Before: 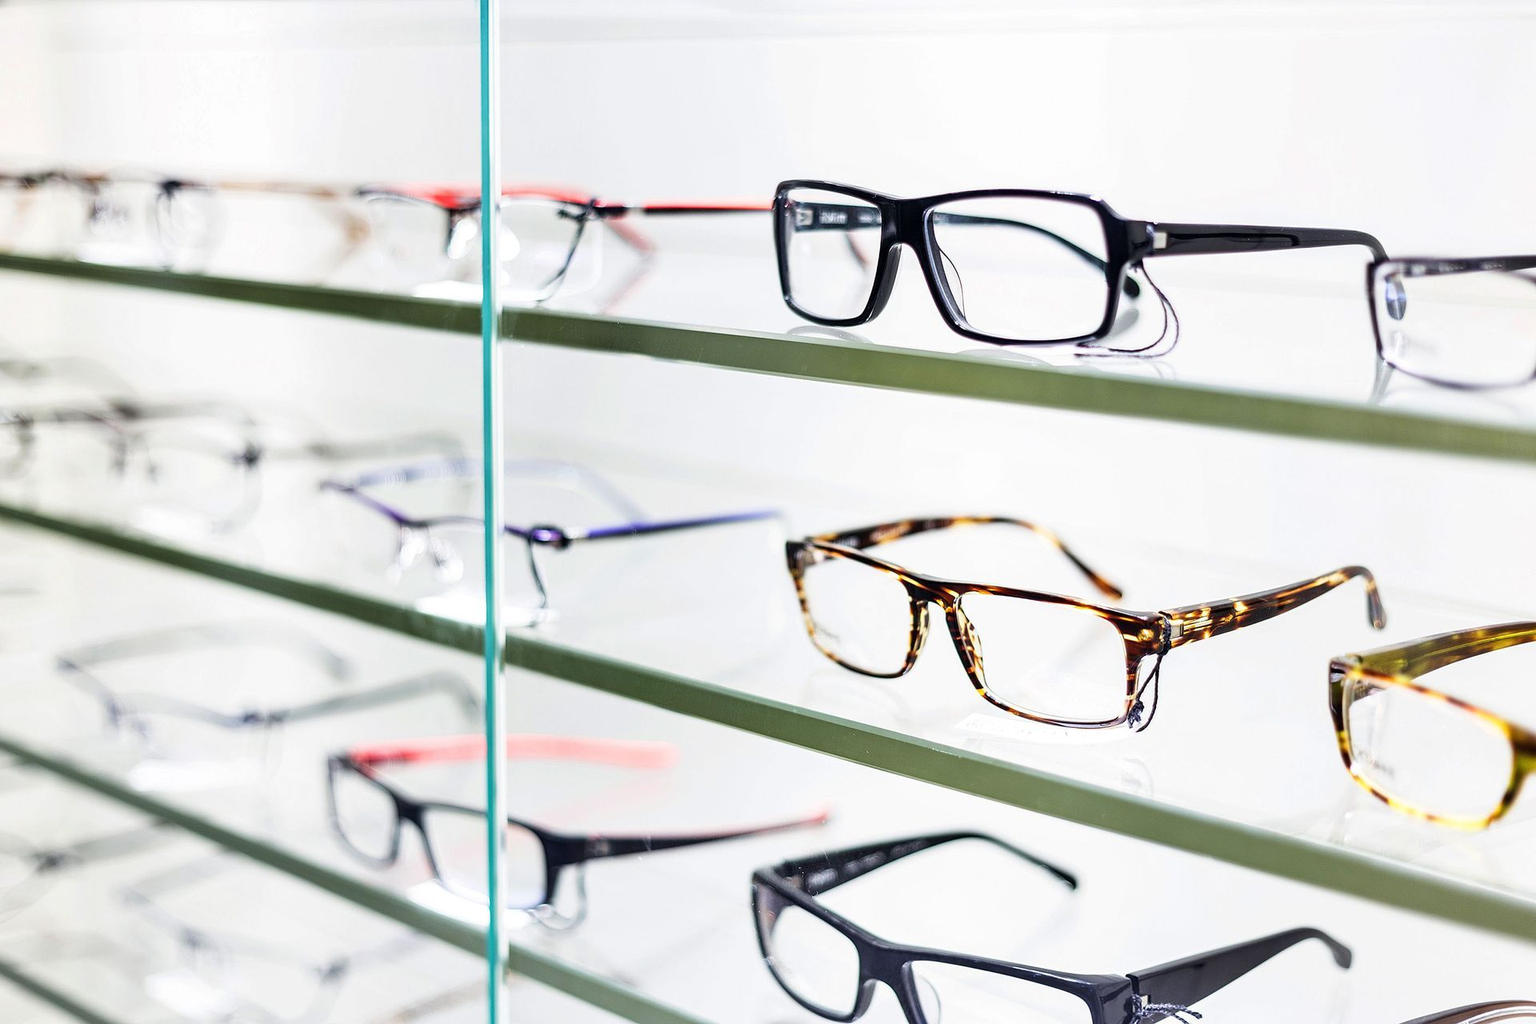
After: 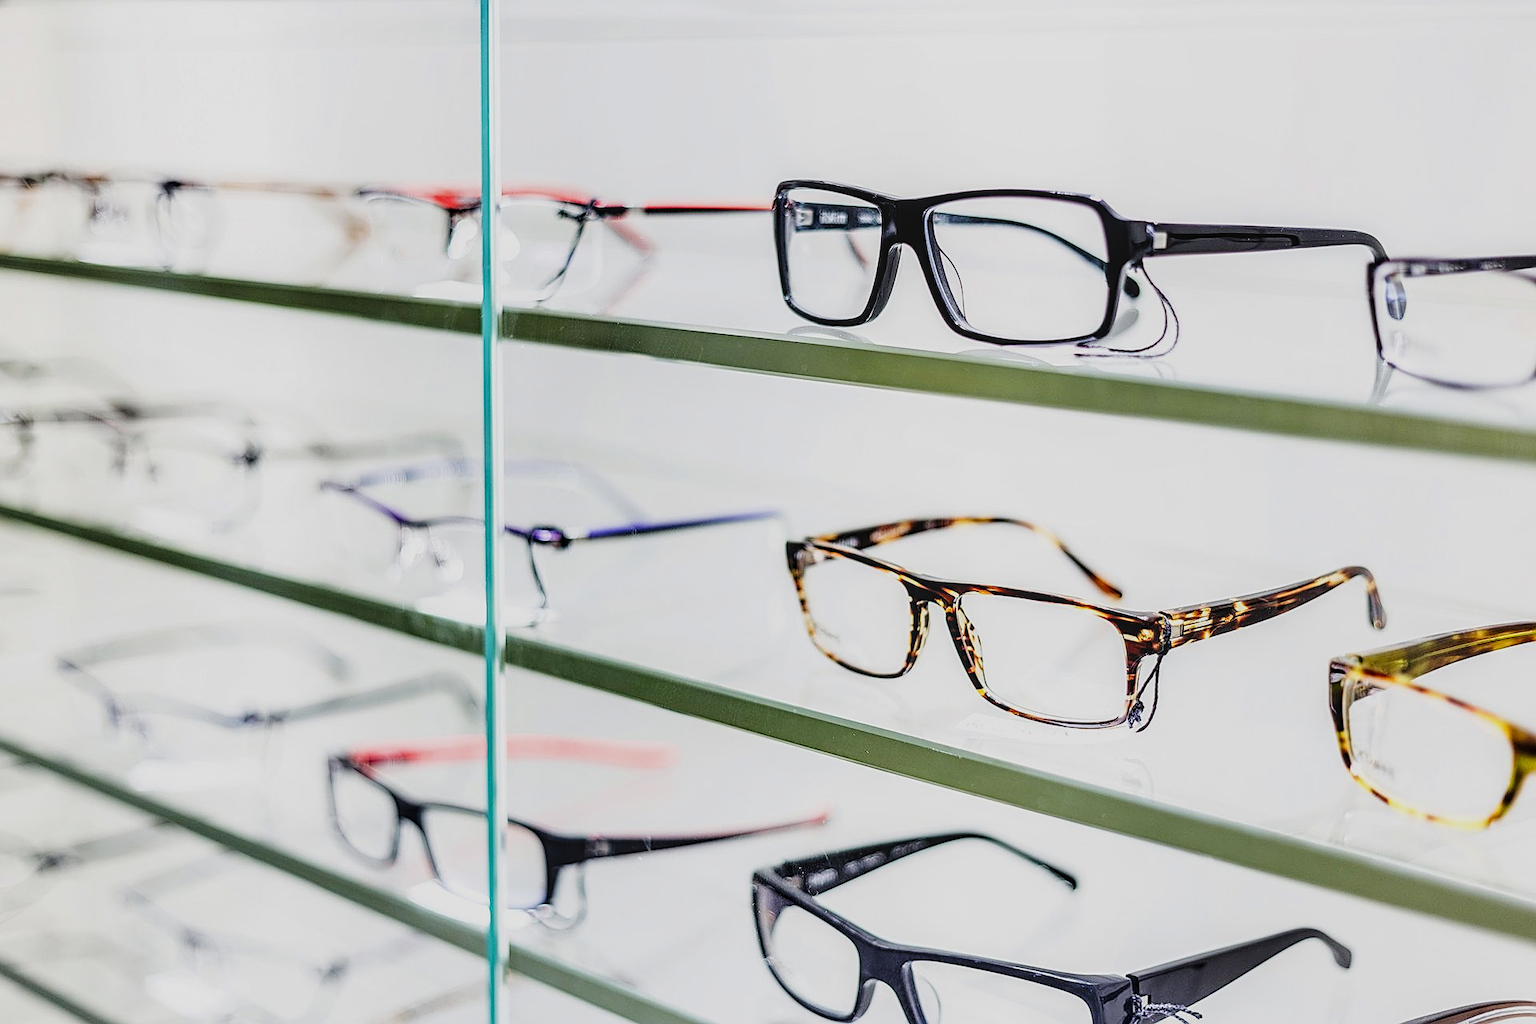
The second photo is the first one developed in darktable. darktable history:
exposure: compensate highlight preservation false
local contrast: on, module defaults
tone equalizer: on, module defaults
sharpen: on, module defaults
tone curve: curves: ch0 [(0, 0) (0.08, 0.056) (0.4, 0.4) (0.6, 0.612) (0.92, 0.924) (1, 1)], preserve colors none
filmic rgb: black relative exposure -7.98 EV, white relative exposure 3.81 EV, hardness 4.36
